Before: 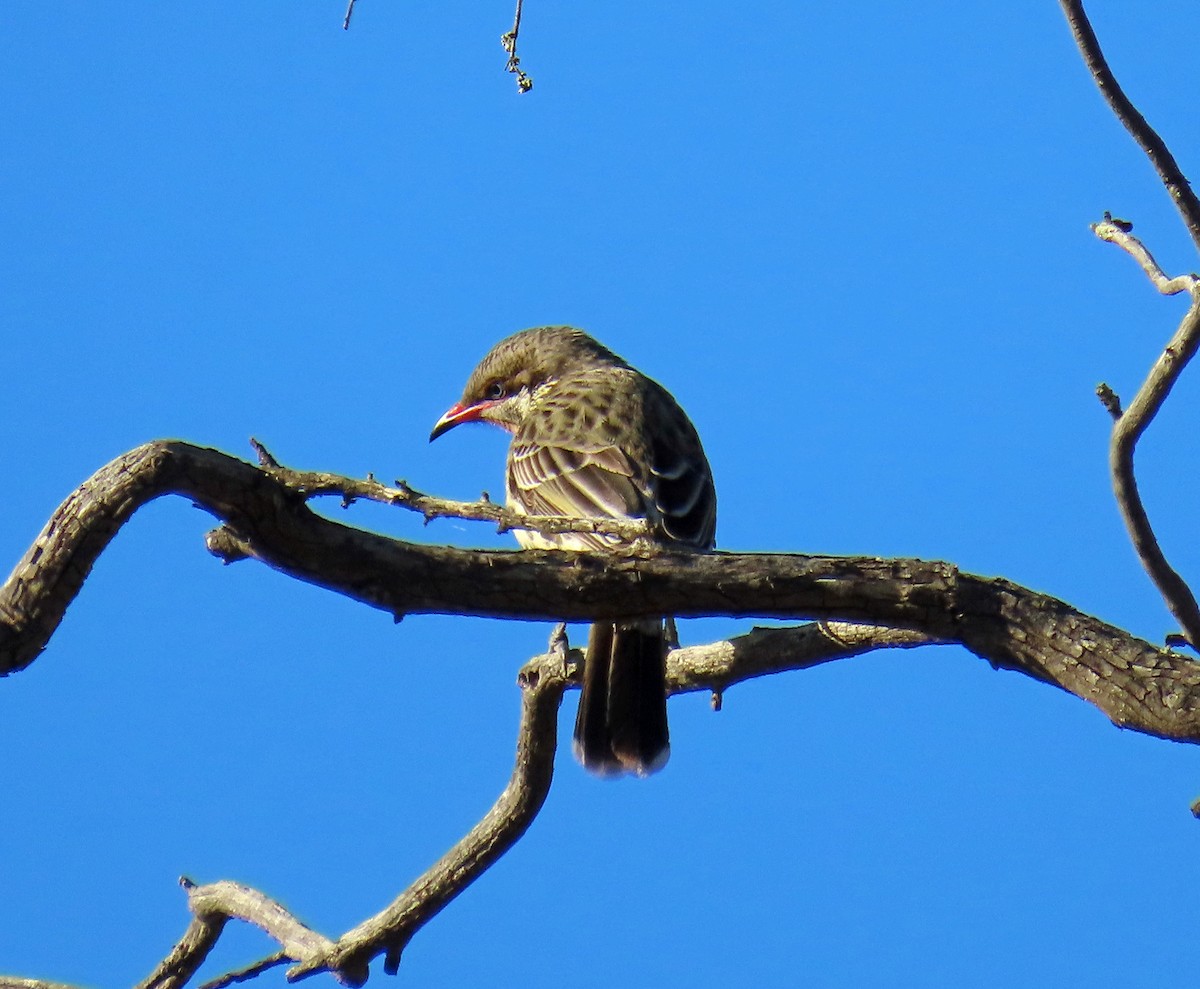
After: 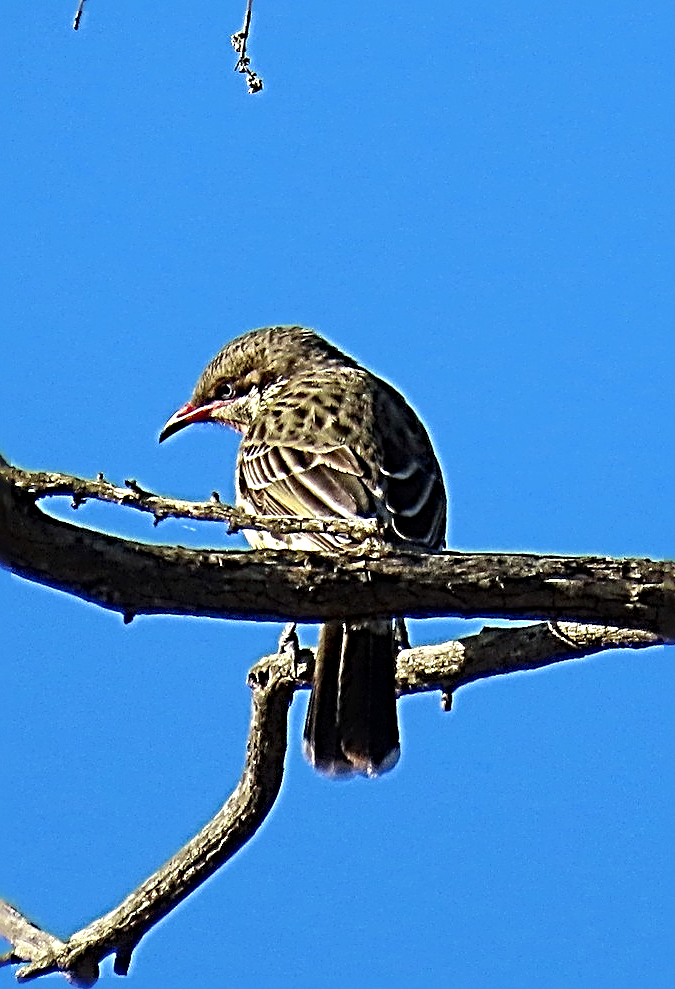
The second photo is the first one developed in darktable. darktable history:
crop and rotate: left 22.516%, right 21.234%
sharpen: radius 4.001, amount 2
